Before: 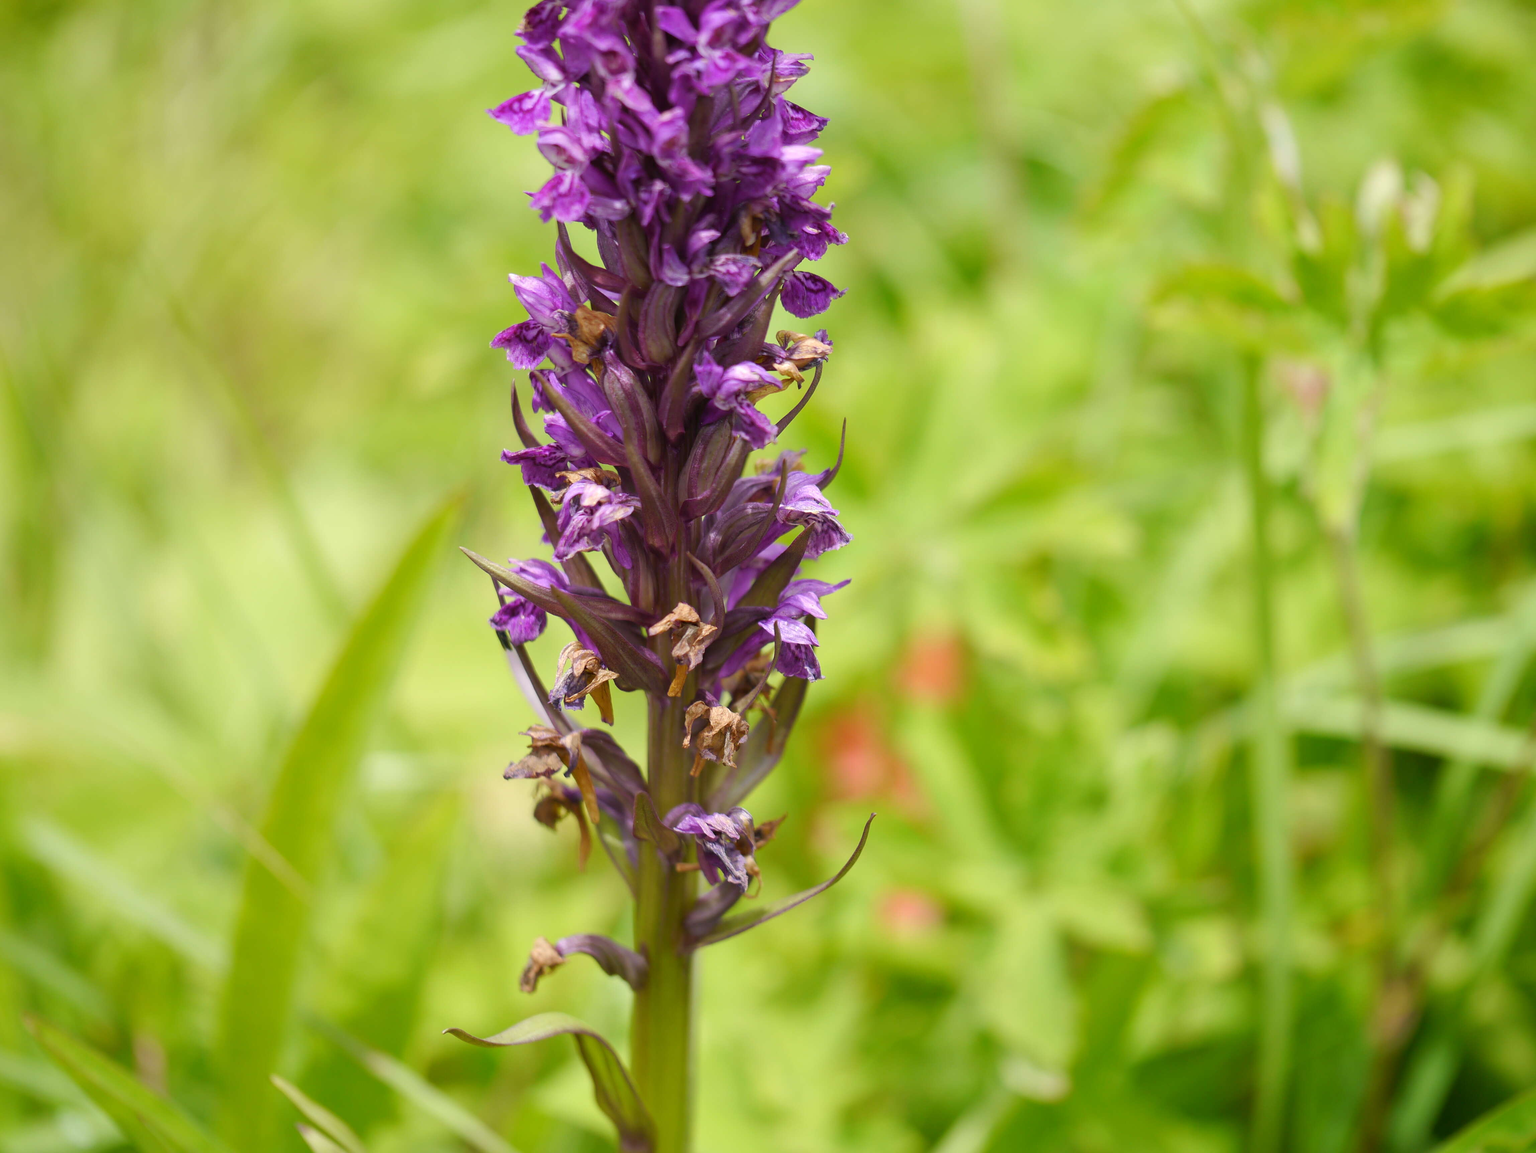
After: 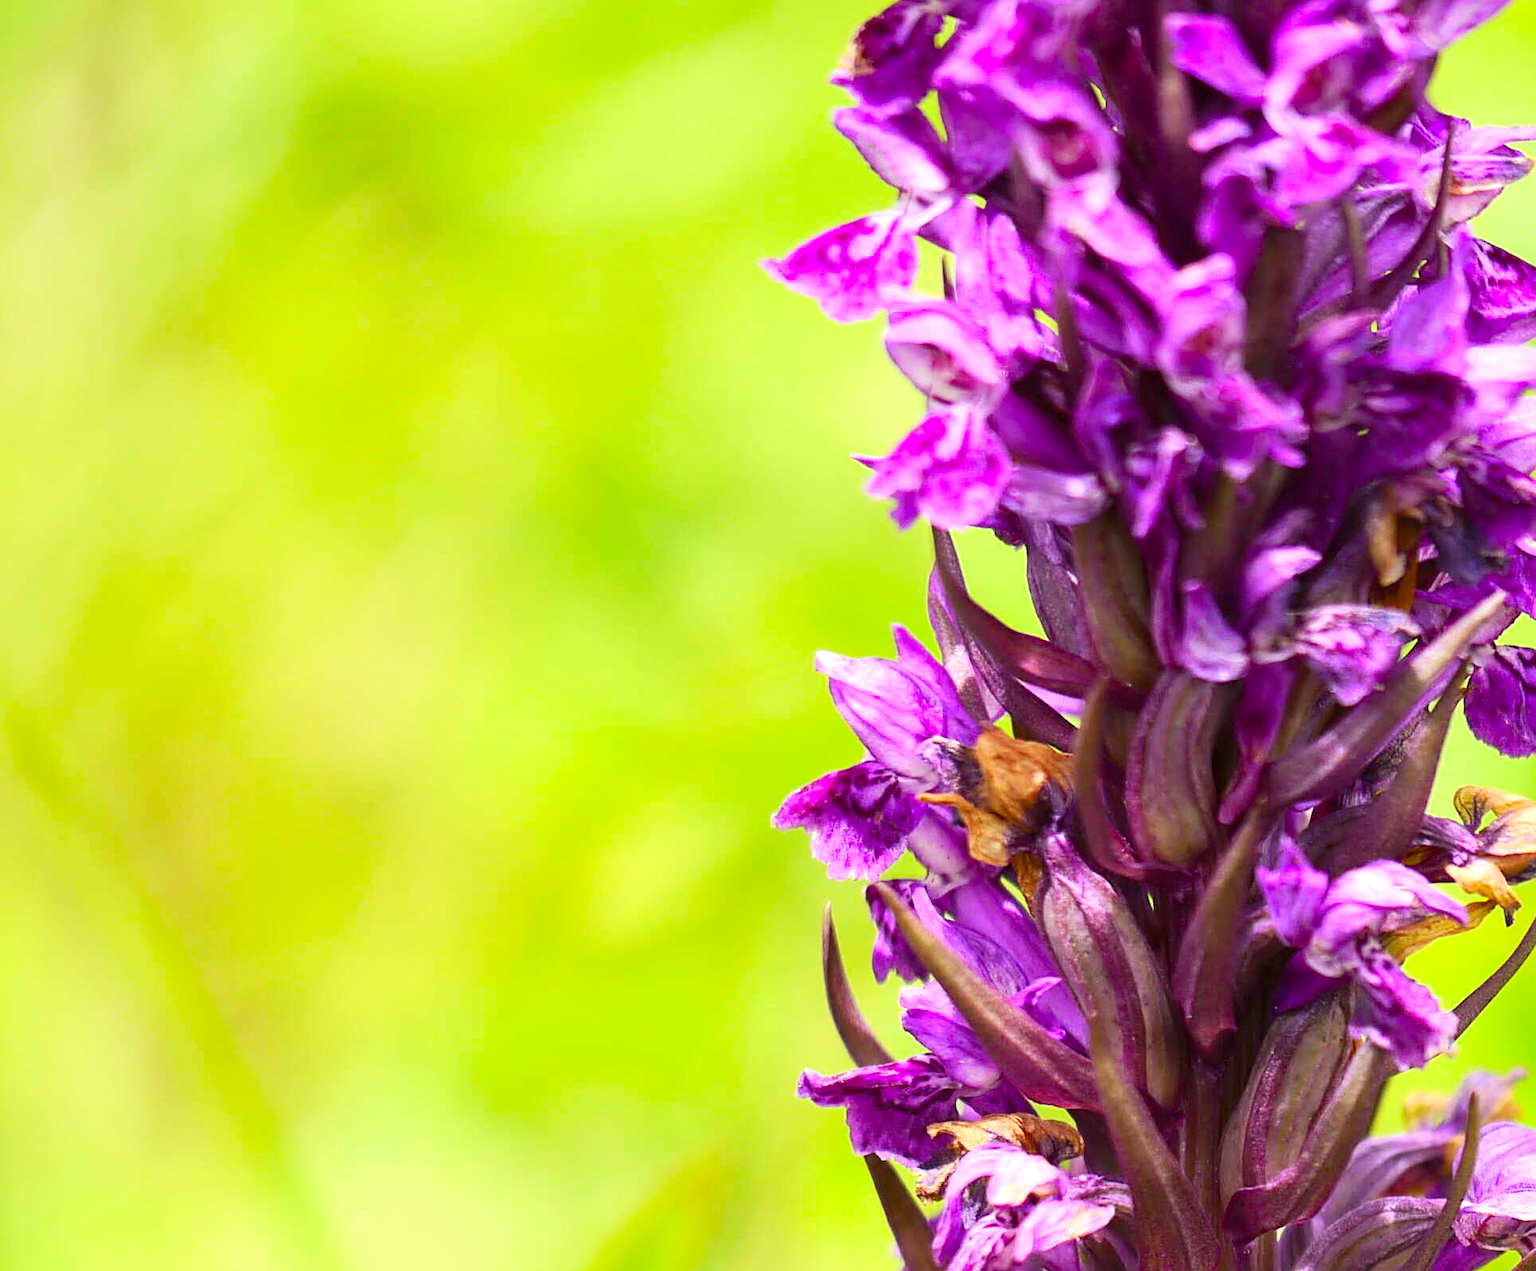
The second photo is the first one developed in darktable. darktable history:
crop and rotate: left 10.817%, top 0.062%, right 47.194%, bottom 53.626%
exposure: exposure 0.485 EV, compensate highlight preservation false
local contrast: mode bilateral grid, contrast 20, coarseness 50, detail 120%, midtone range 0.2
sharpen: radius 2.529, amount 0.323
color balance: on, module defaults
vibrance: on, module defaults
contrast brightness saturation: contrast 0.23, brightness 0.1, saturation 0.29
